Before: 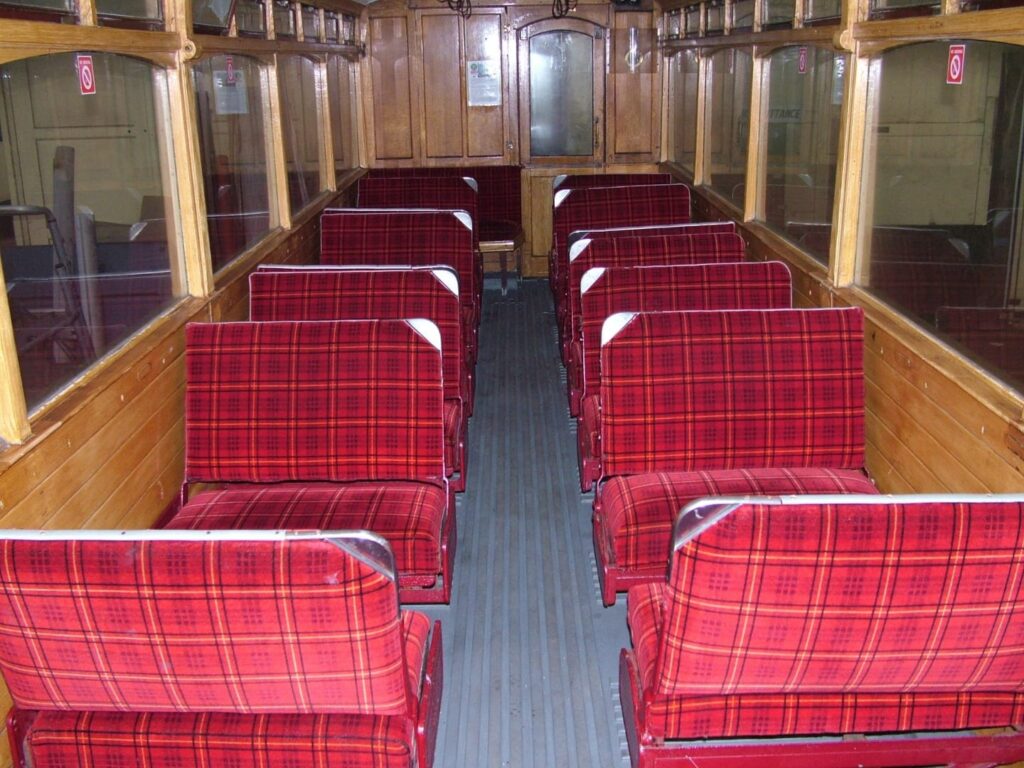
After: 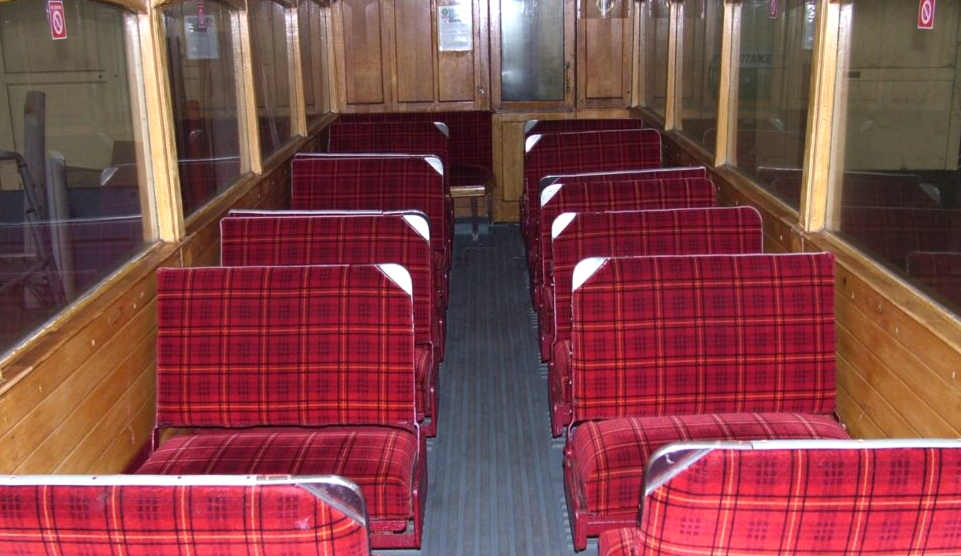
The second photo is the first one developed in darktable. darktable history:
crop: left 2.875%, top 7.224%, right 3.247%, bottom 20.357%
tone equalizer: -8 EV -0.001 EV, -7 EV 0.003 EV, -6 EV -0.003 EV, -5 EV -0.016 EV, -4 EV -0.082 EV, -3 EV -0.215 EV, -2 EV -0.243 EV, -1 EV 0.082 EV, +0 EV 0.294 EV
